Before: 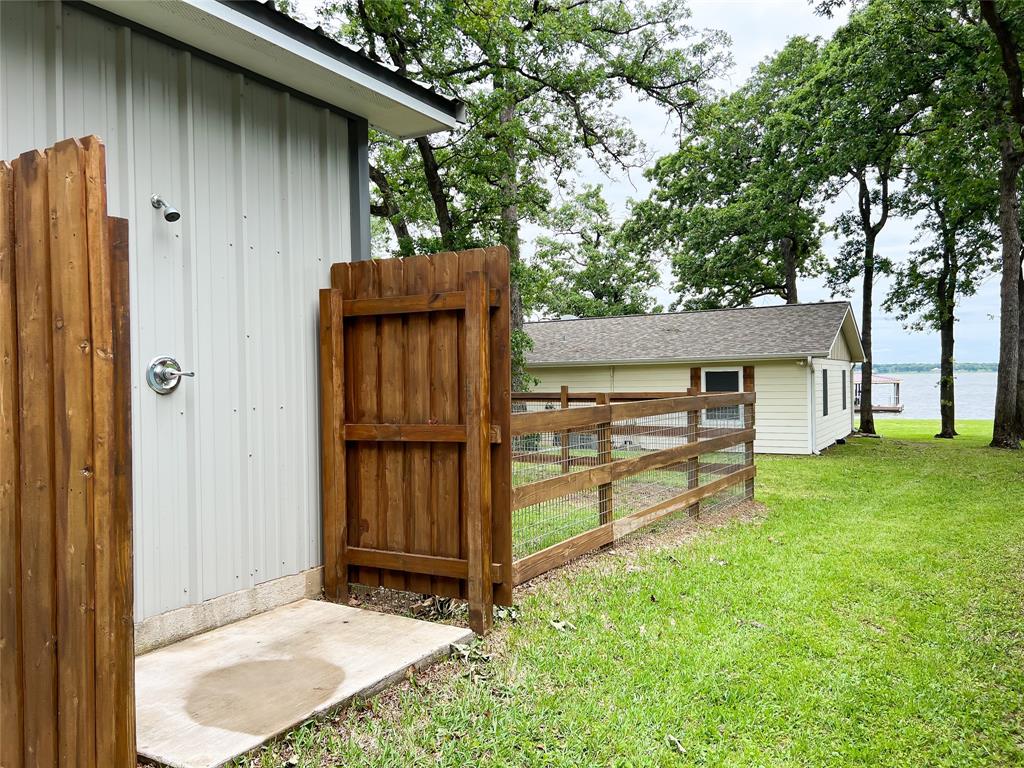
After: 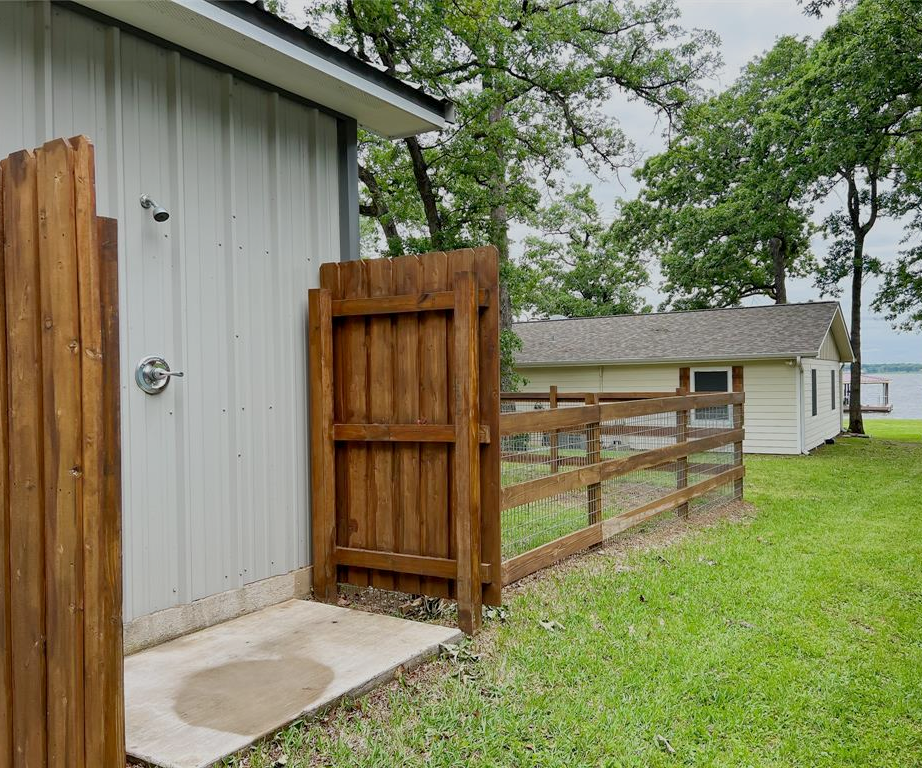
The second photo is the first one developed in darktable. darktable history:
exposure: black level correction 0.001, exposure -0.125 EV, compensate exposure bias true, compensate highlight preservation false
tone equalizer: -8 EV 0.25 EV, -7 EV 0.417 EV, -6 EV 0.417 EV, -5 EV 0.25 EV, -3 EV -0.25 EV, -2 EV -0.417 EV, -1 EV -0.417 EV, +0 EV -0.25 EV, edges refinement/feathering 500, mask exposure compensation -1.57 EV, preserve details guided filter
crop and rotate: left 1.088%, right 8.807%
